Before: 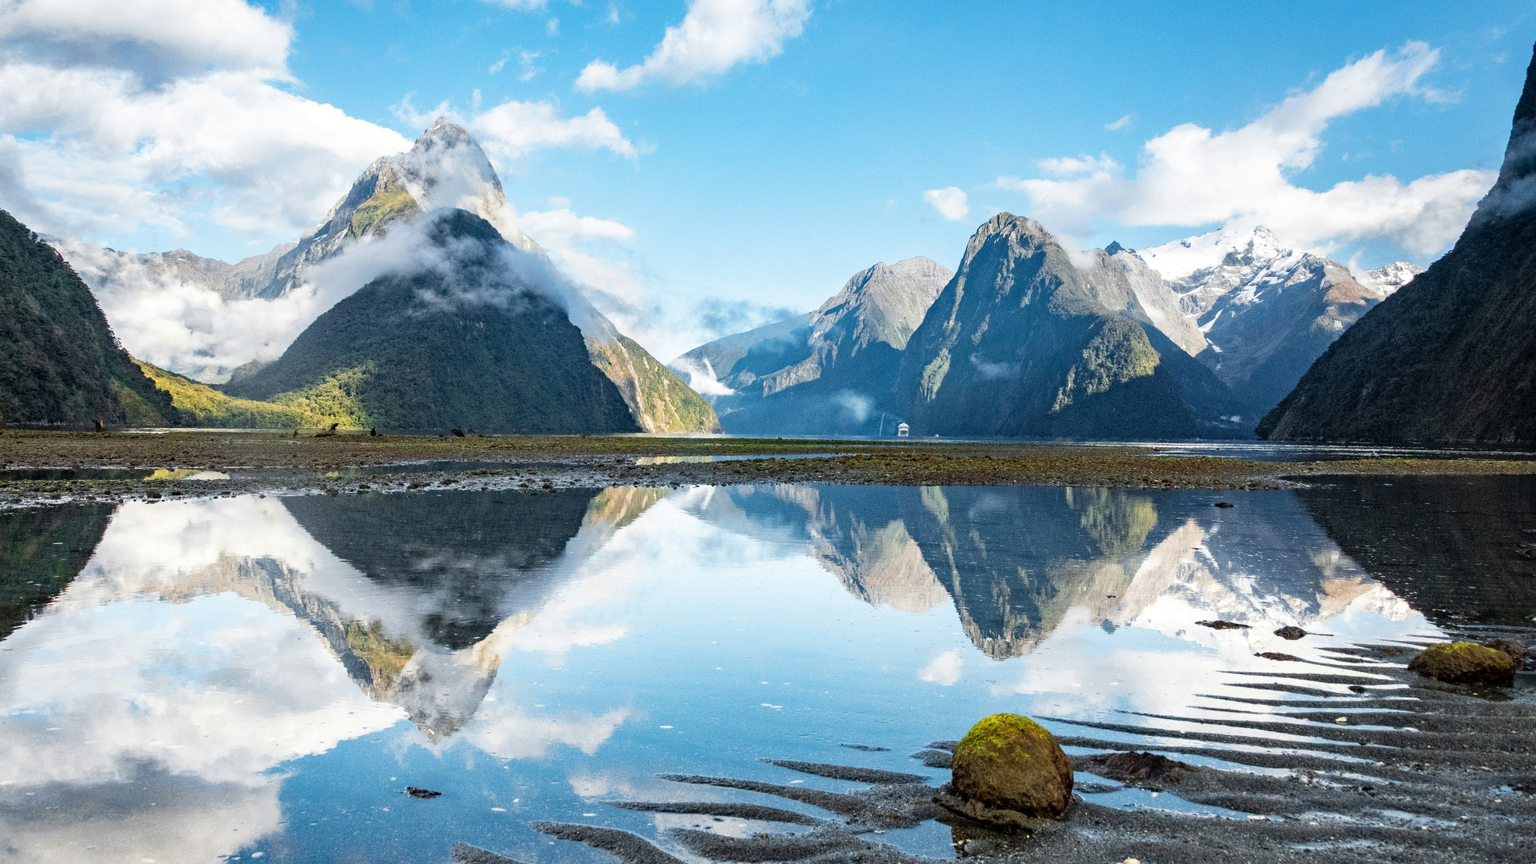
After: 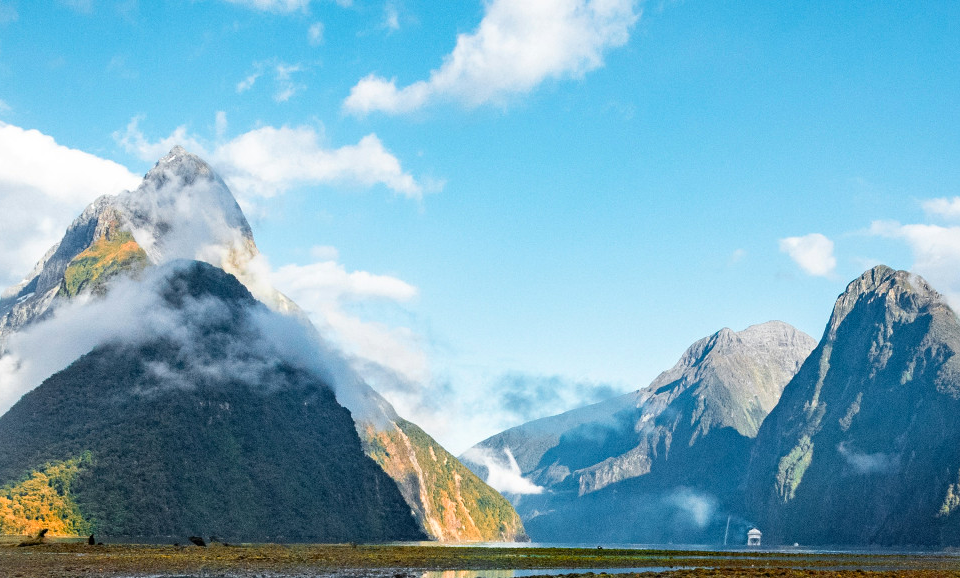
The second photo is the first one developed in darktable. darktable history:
crop: left 19.556%, right 30.401%, bottom 46.458%
color zones: curves: ch1 [(0.24, 0.634) (0.75, 0.5)]; ch2 [(0.253, 0.437) (0.745, 0.491)], mix 102.12%
base curve: exposure shift 0, preserve colors none
